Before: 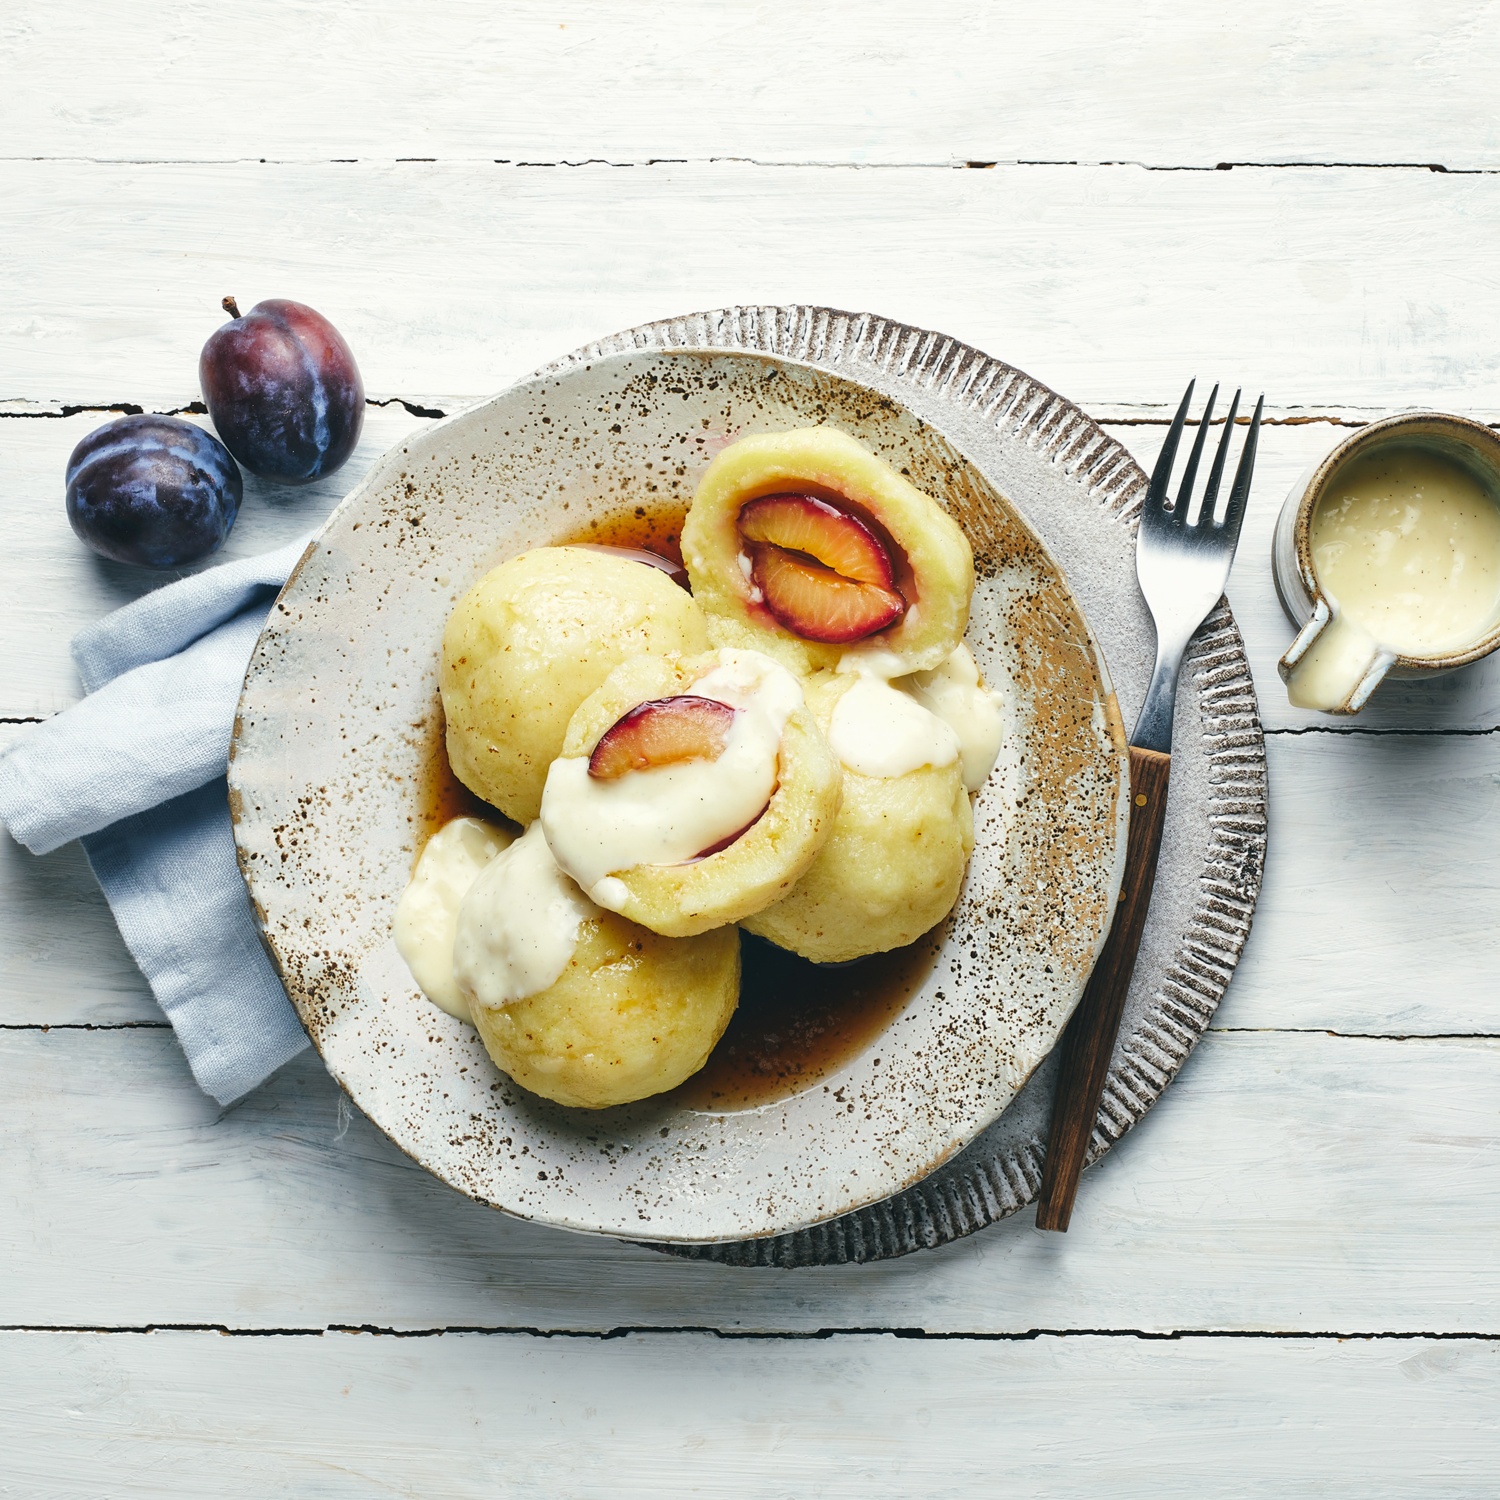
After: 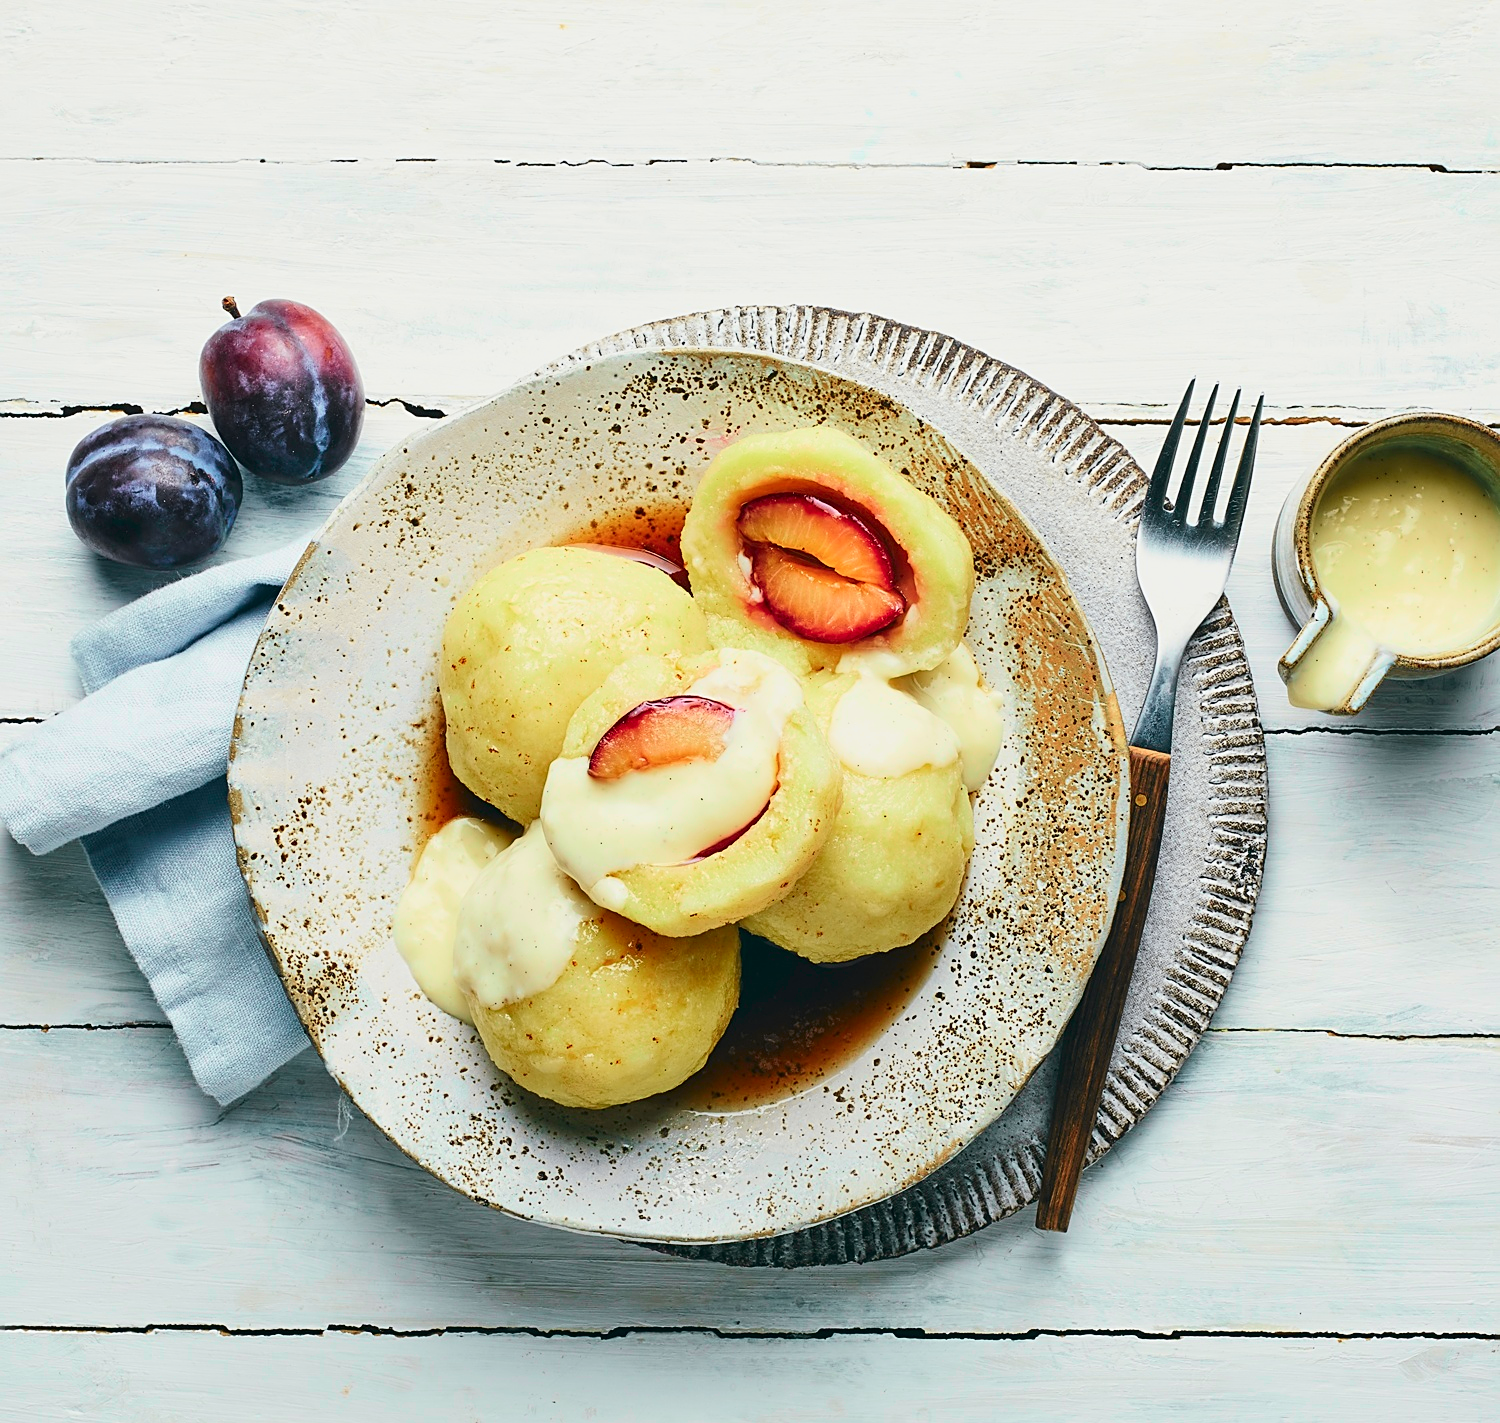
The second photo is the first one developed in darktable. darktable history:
crop and rotate: top 0%, bottom 5.097%
tone curve: curves: ch0 [(0, 0.012) (0.052, 0.04) (0.107, 0.086) (0.269, 0.266) (0.471, 0.503) (0.731, 0.771) (0.921, 0.909) (0.999, 0.951)]; ch1 [(0, 0) (0.339, 0.298) (0.402, 0.363) (0.444, 0.415) (0.485, 0.469) (0.494, 0.493) (0.504, 0.501) (0.525, 0.534) (0.555, 0.593) (0.594, 0.648) (1, 1)]; ch2 [(0, 0) (0.48, 0.48) (0.504, 0.5) (0.535, 0.557) (0.581, 0.623) (0.649, 0.683) (0.824, 0.815) (1, 1)], color space Lab, independent channels, preserve colors none
sharpen: on, module defaults
